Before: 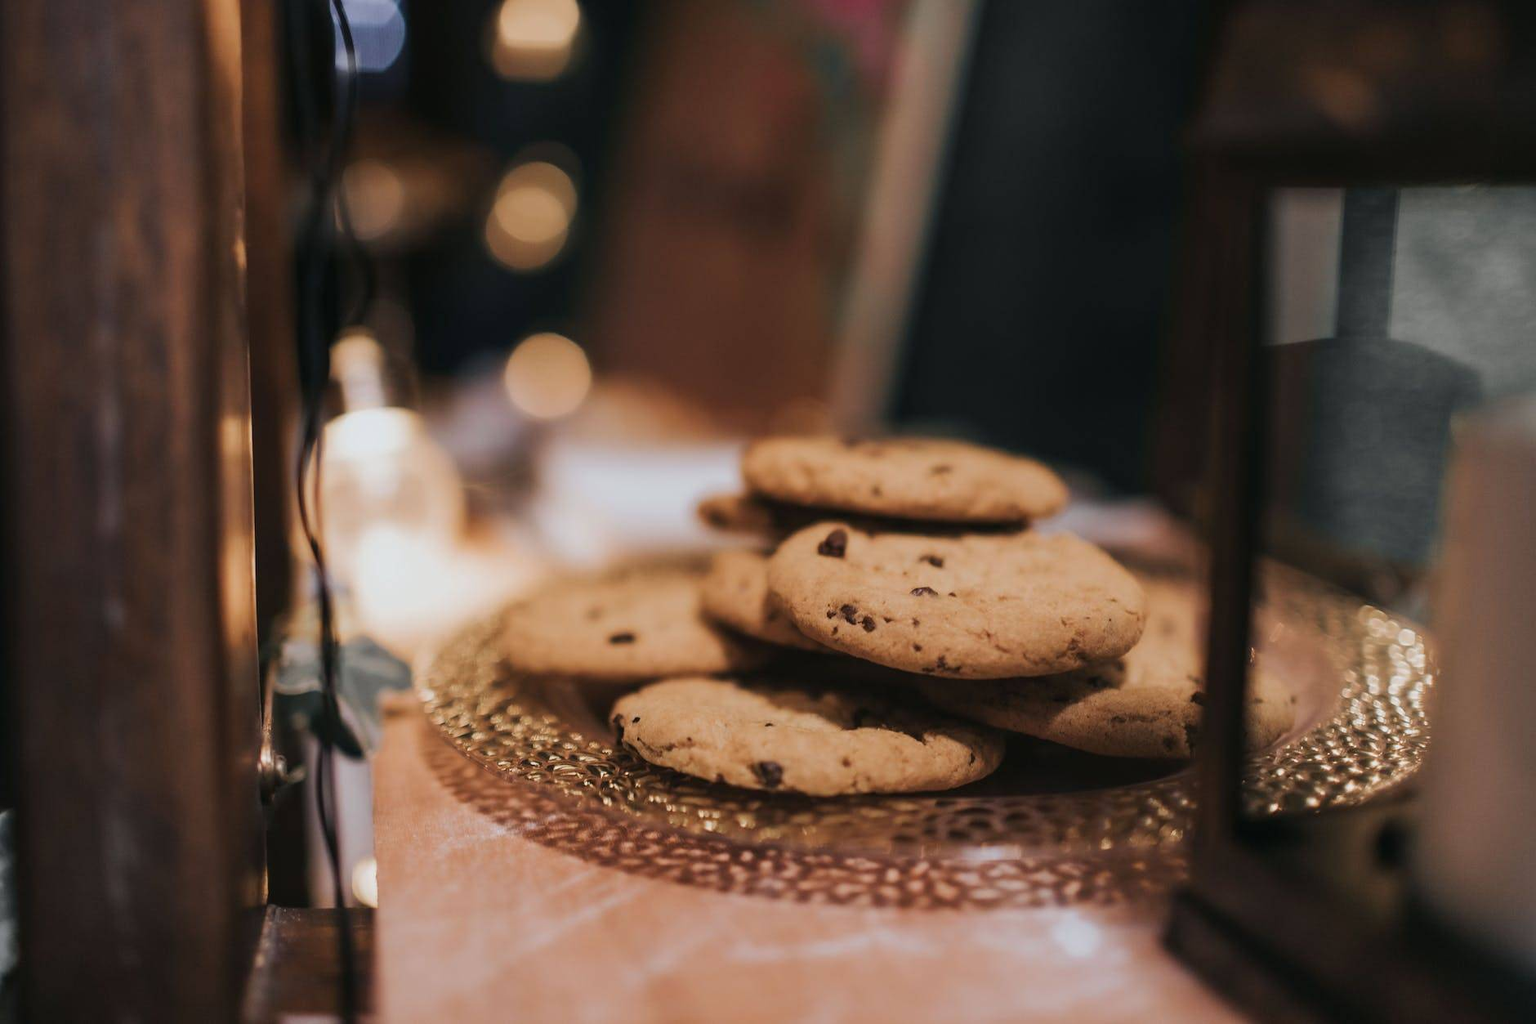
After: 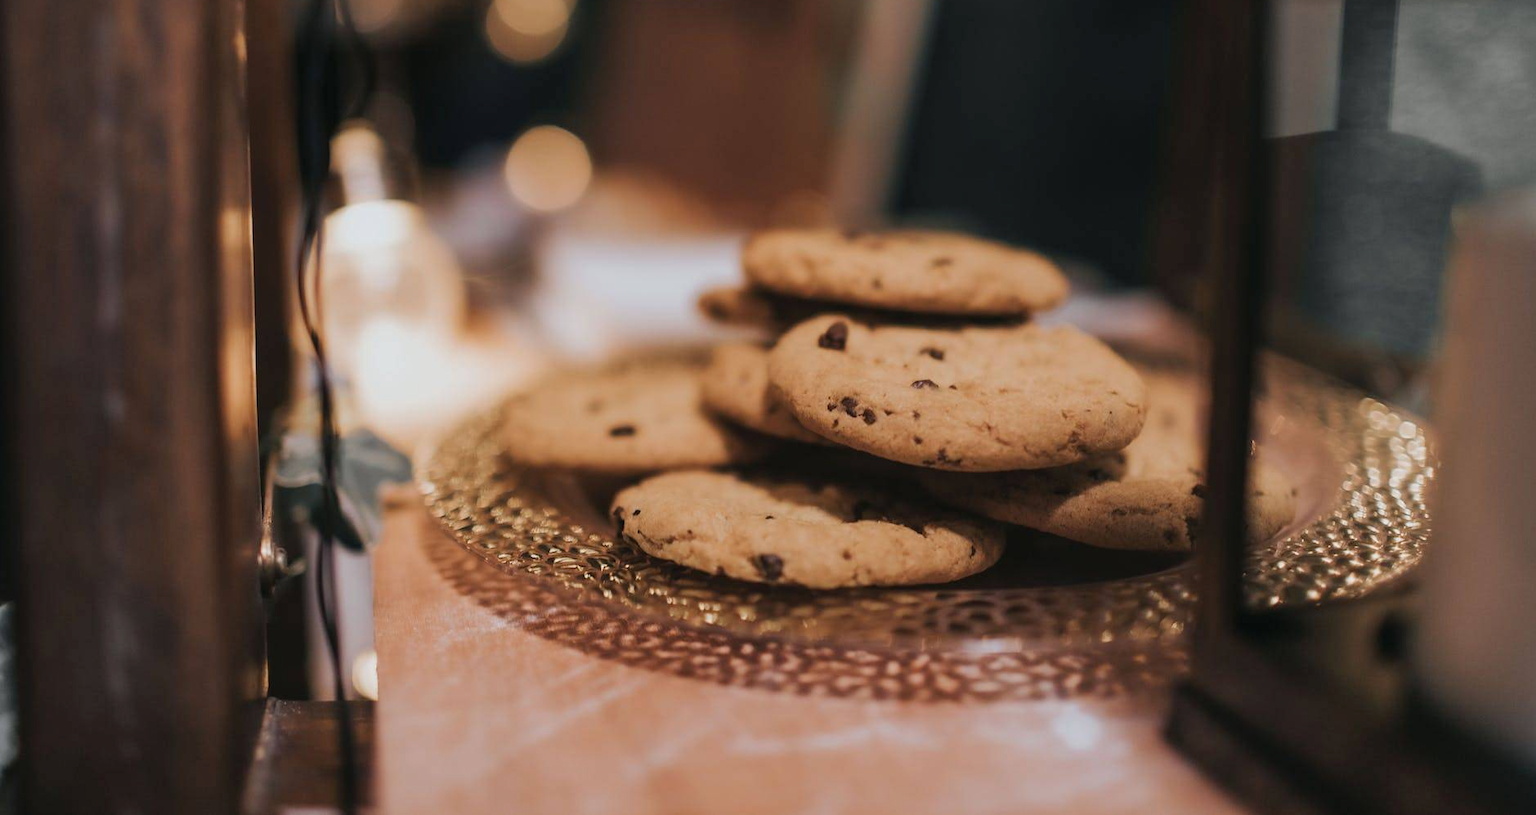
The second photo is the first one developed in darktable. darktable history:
crop and rotate: top 20.32%
shadows and highlights: shadows 25.33, highlights -23.75, shadows color adjustment 99.16%, highlights color adjustment 0.676%
